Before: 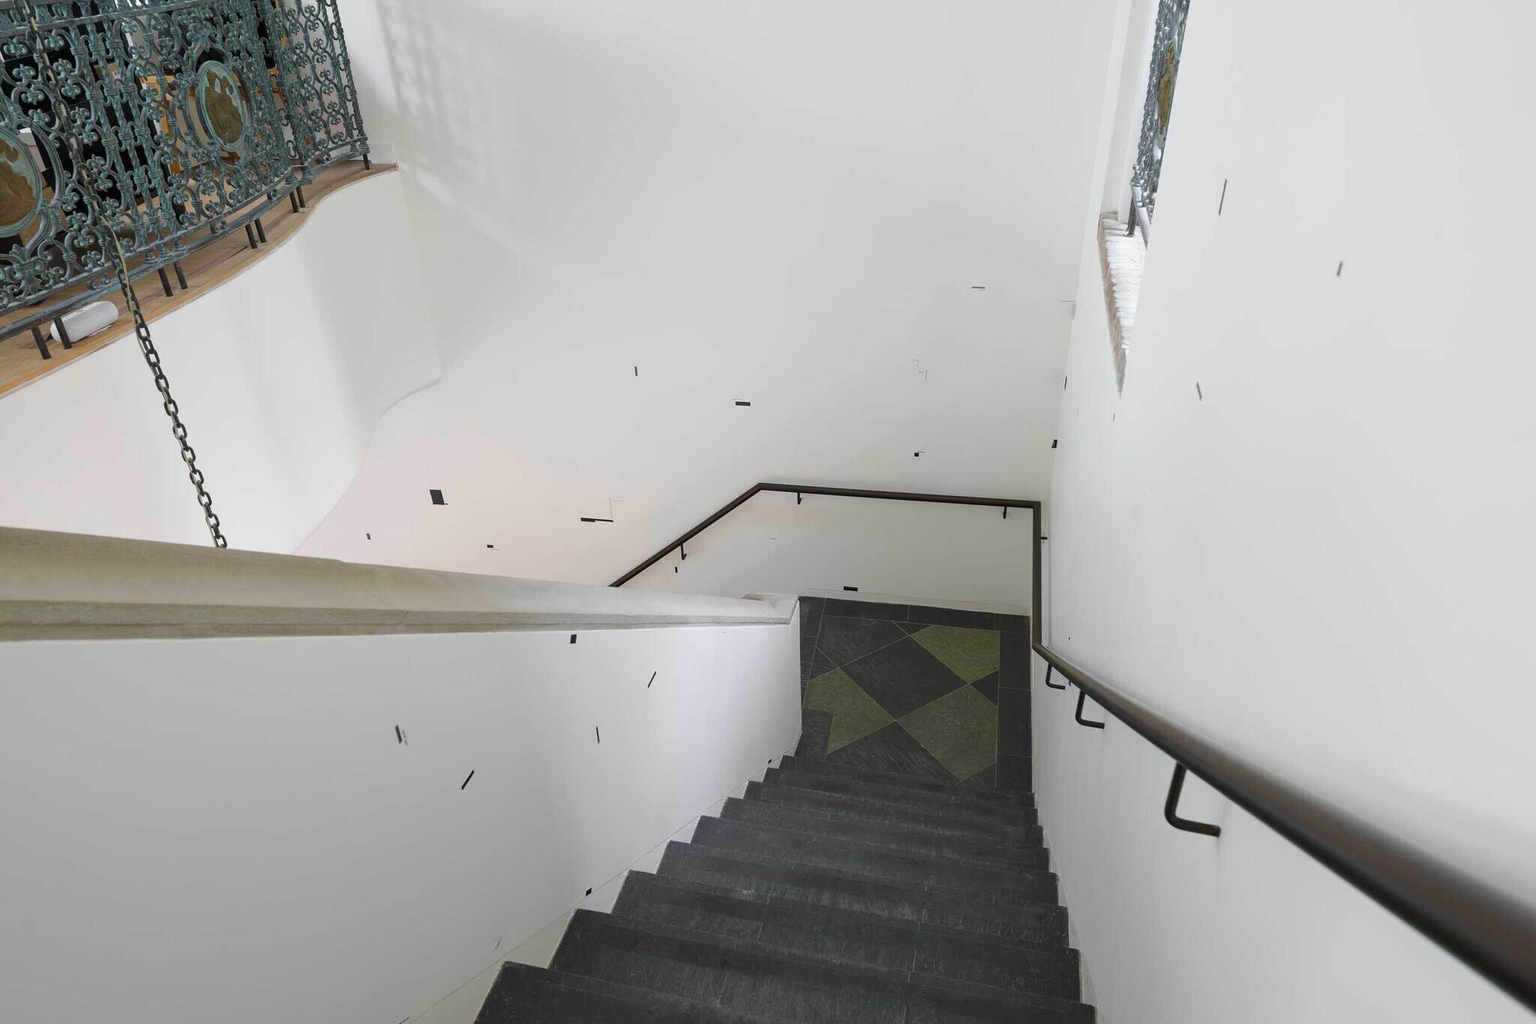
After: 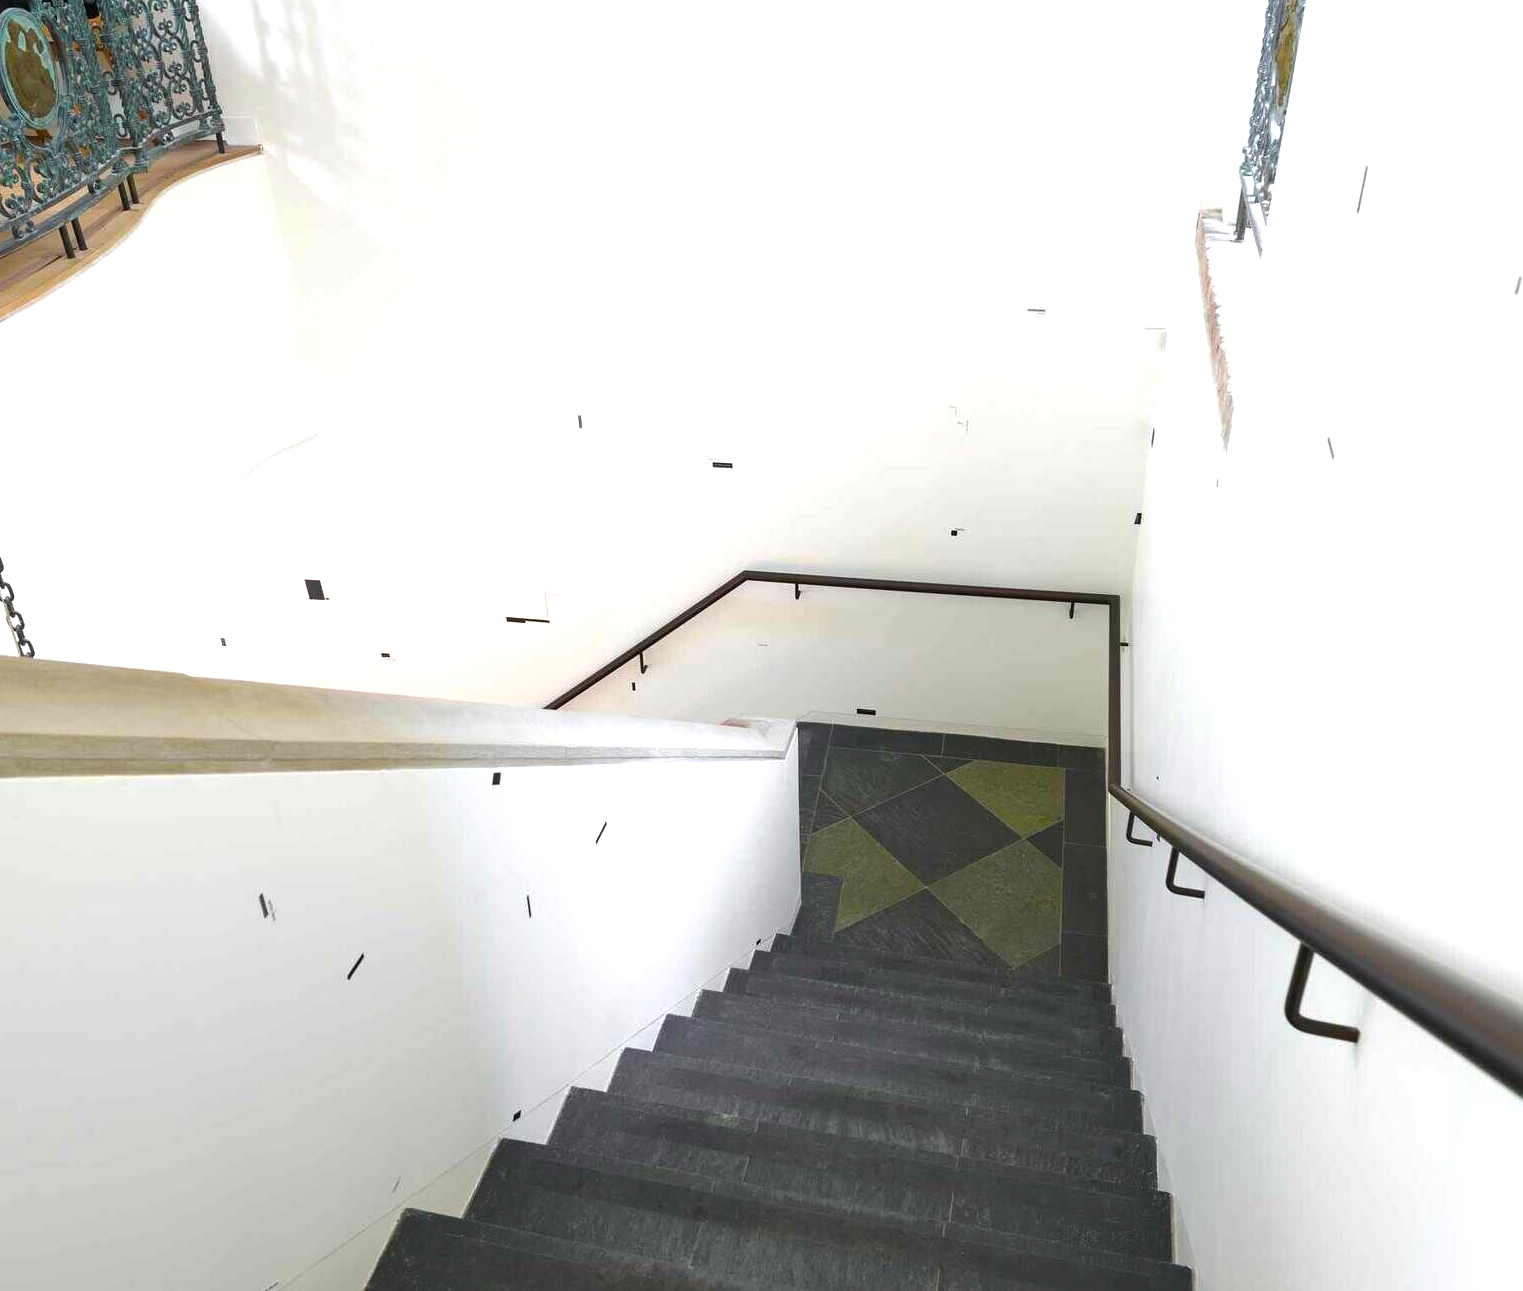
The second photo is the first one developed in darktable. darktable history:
crop and rotate: left 13.11%, top 5.376%, right 12.518%
color balance rgb: linear chroma grading › global chroma 14.702%, perceptual saturation grading › global saturation 19.173%, perceptual brilliance grading › global brilliance 25.081%
